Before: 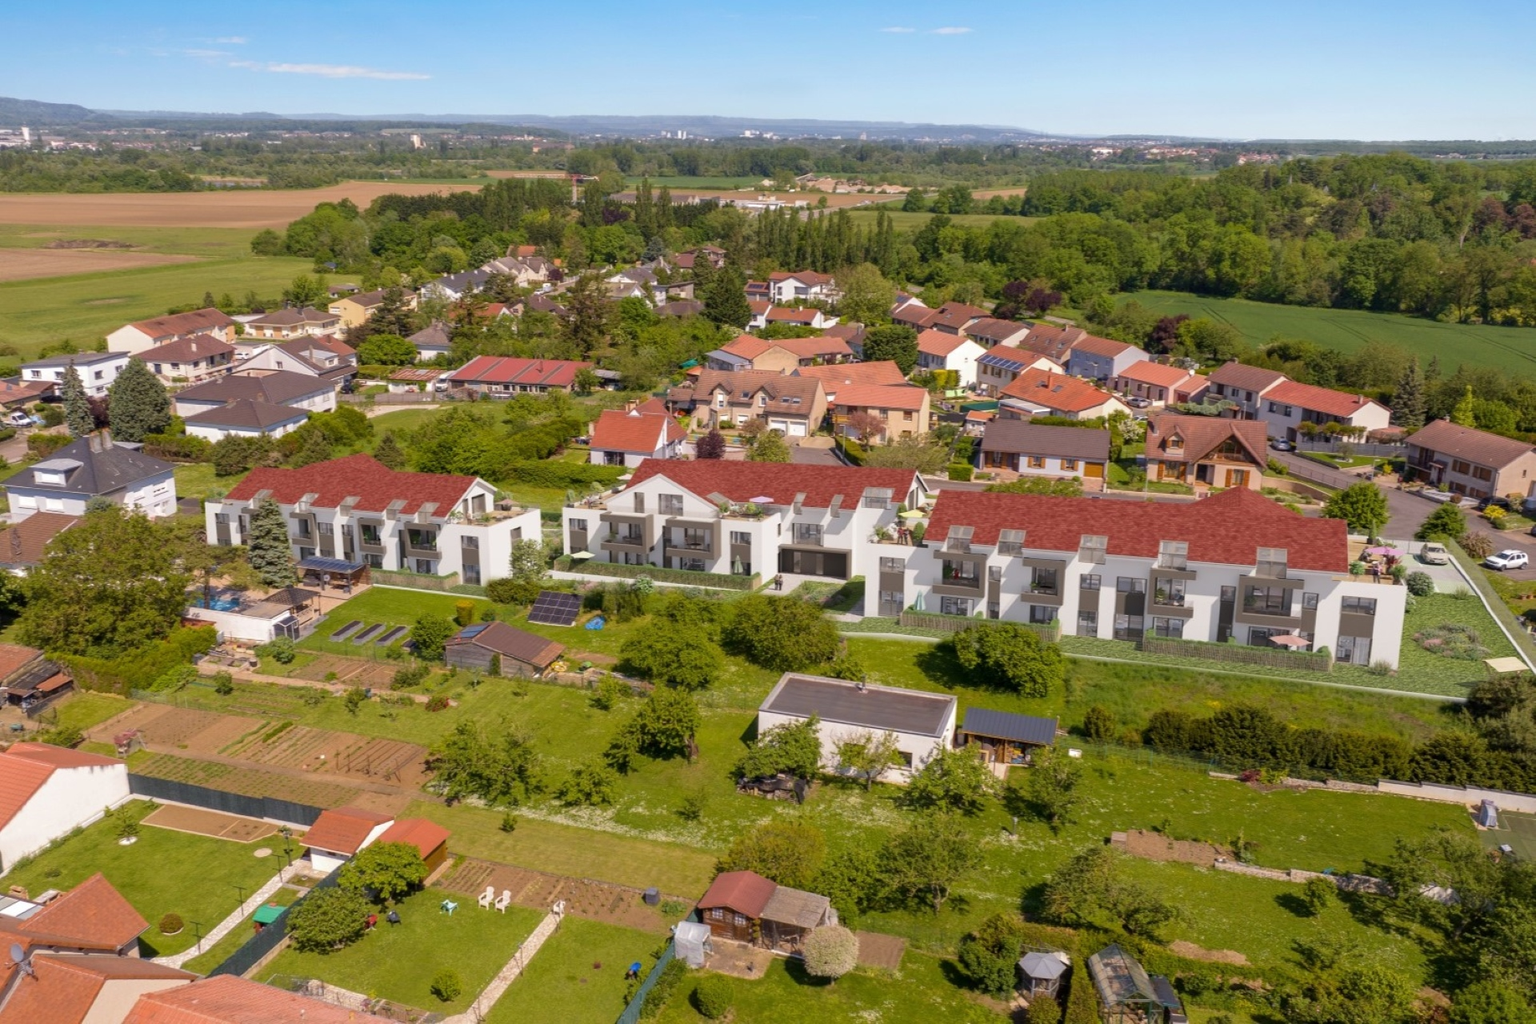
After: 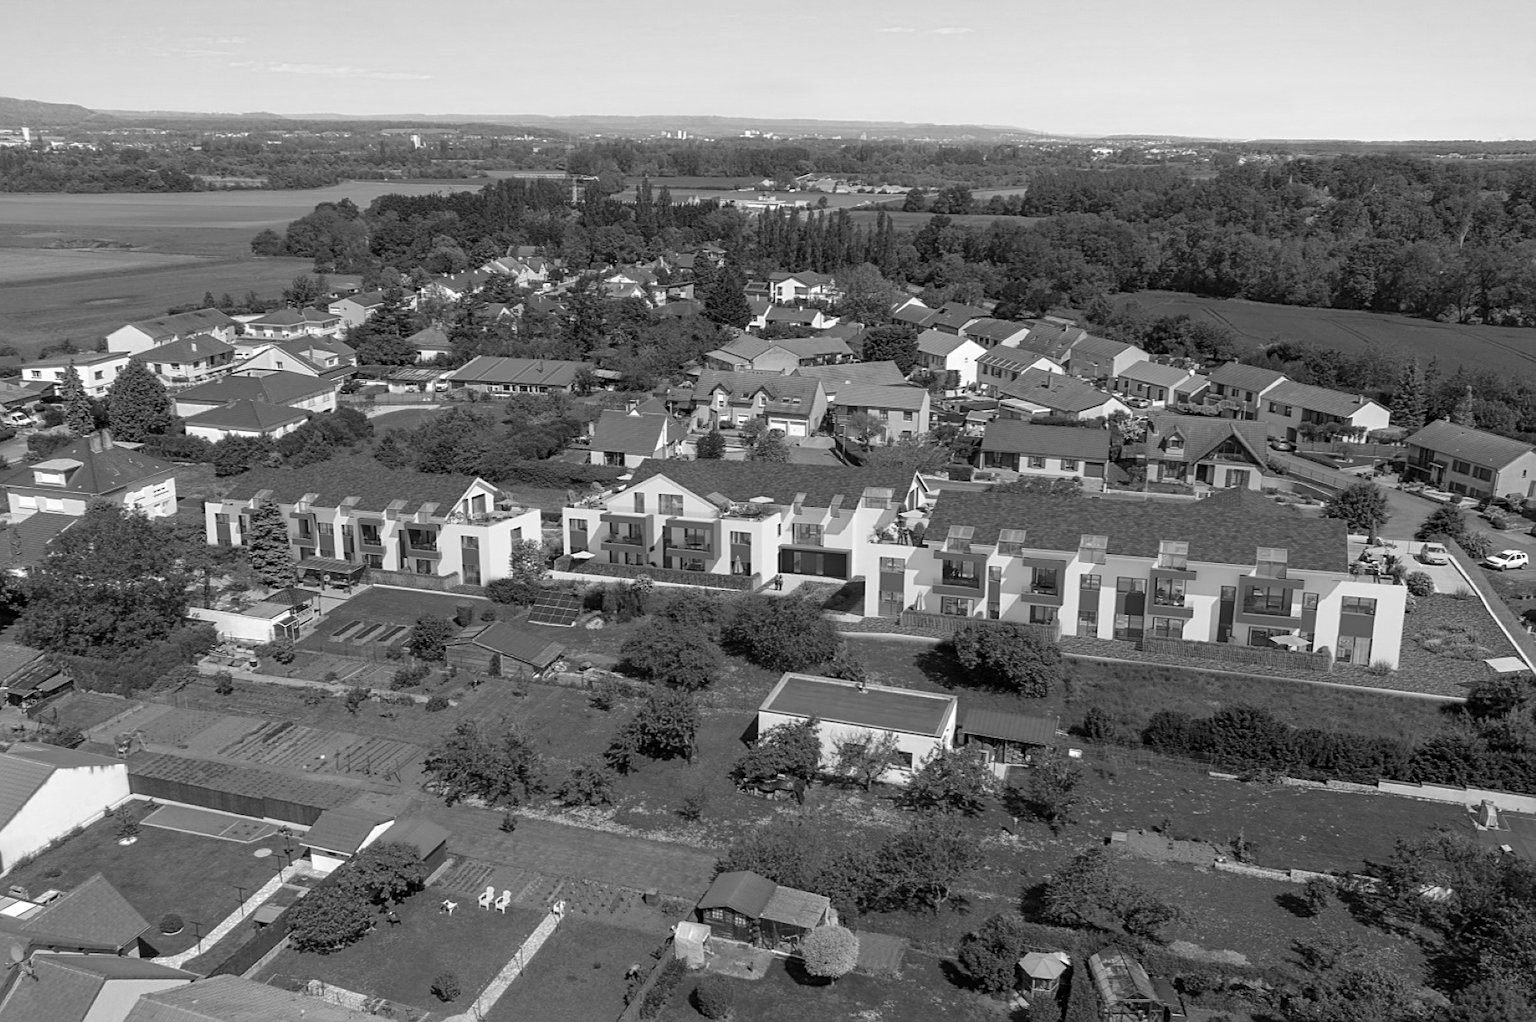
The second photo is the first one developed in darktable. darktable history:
sharpen: on, module defaults
crop: top 0.05%, bottom 0.098%
white balance: red 1.004, blue 1.096
color calibration: output gray [0.246, 0.254, 0.501, 0], gray › normalize channels true, illuminant same as pipeline (D50), adaptation XYZ, x 0.346, y 0.359, gamut compression 0
